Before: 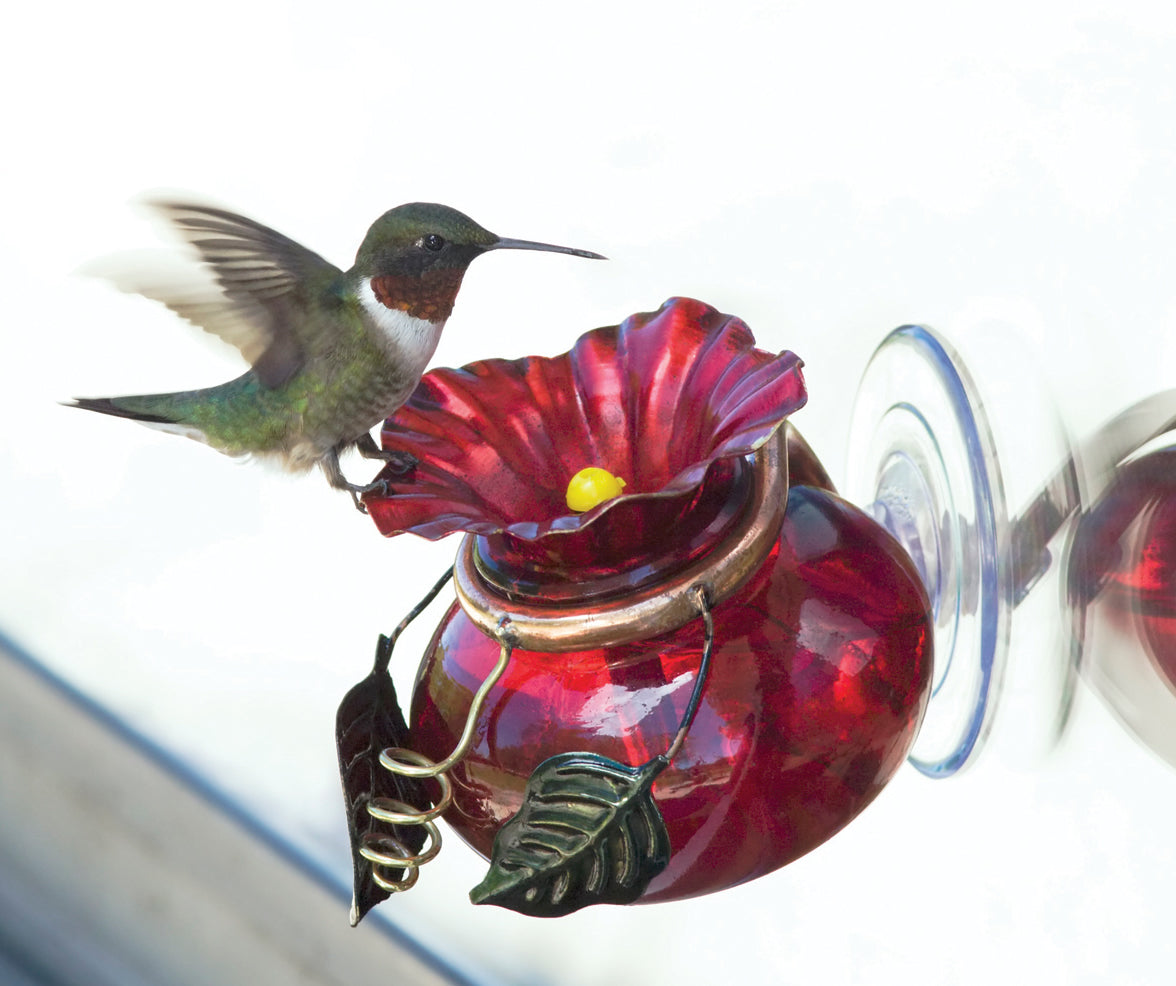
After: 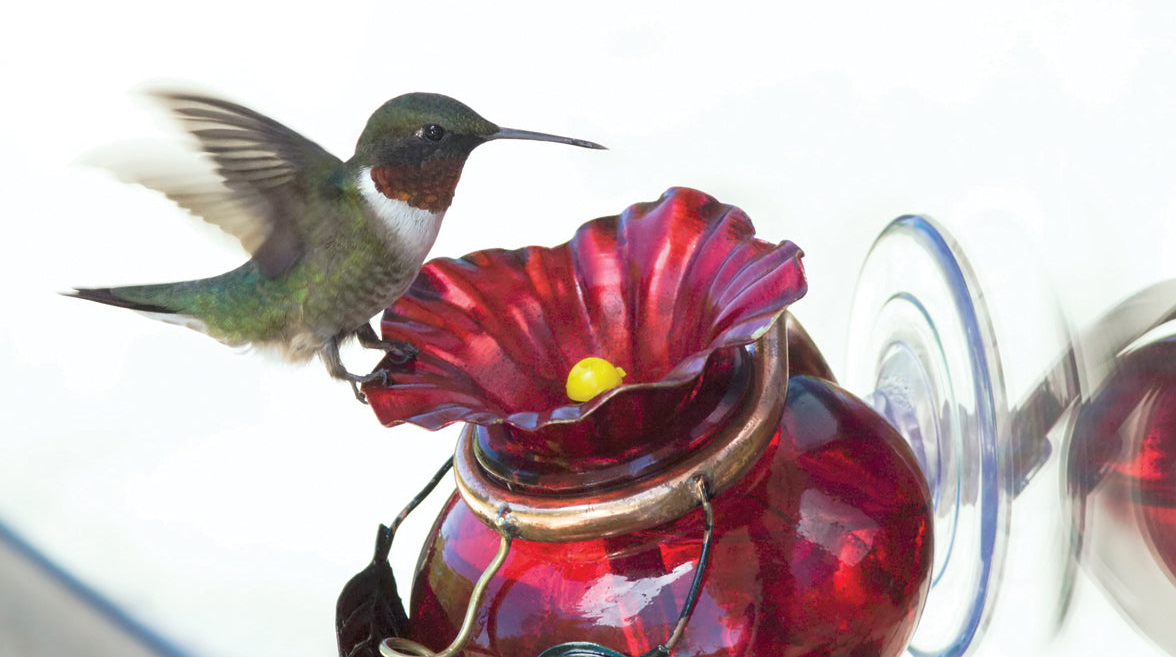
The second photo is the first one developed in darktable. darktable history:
crop: top 11.166%, bottom 22.168%
tone equalizer: on, module defaults
